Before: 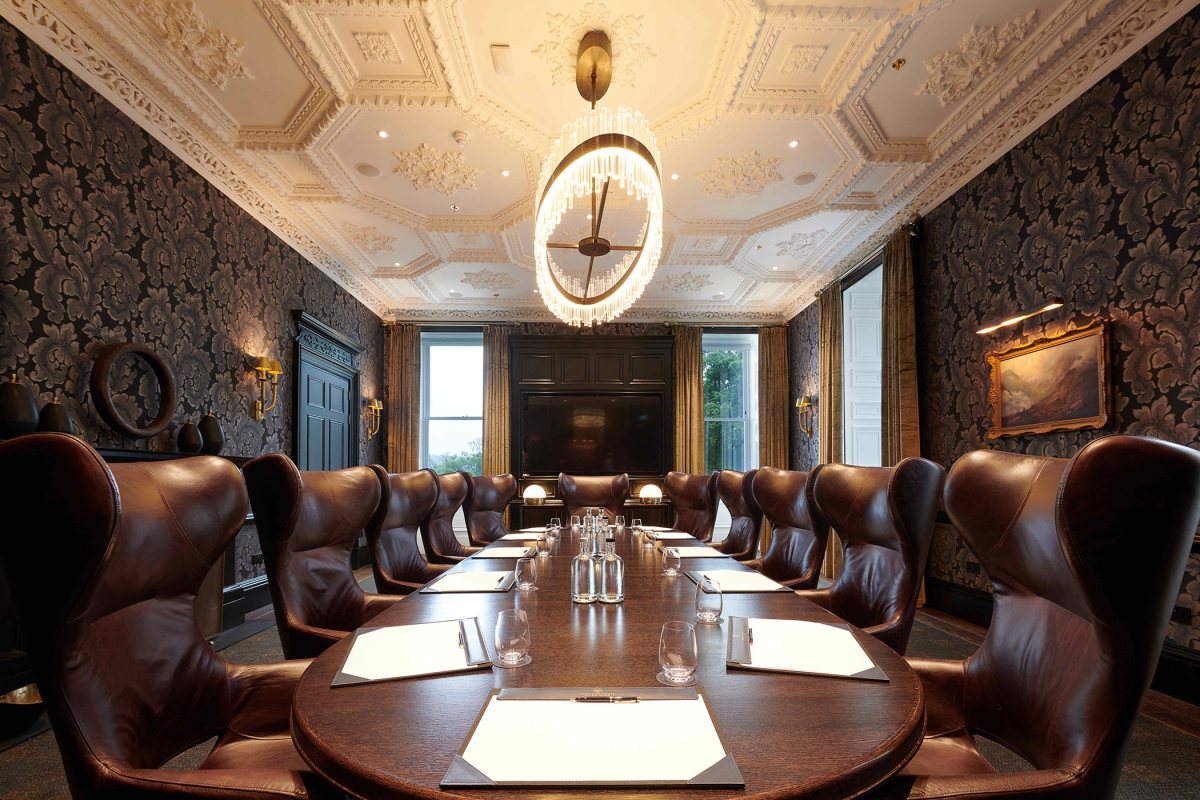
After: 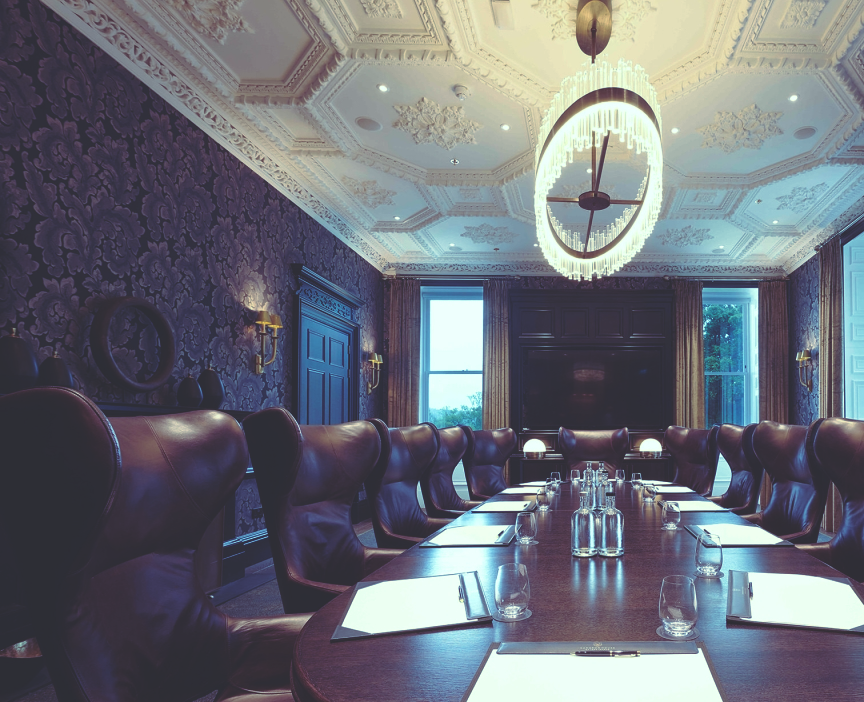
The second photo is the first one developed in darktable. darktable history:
crop: top 5.803%, right 27.864%, bottom 5.804%
rgb curve: curves: ch0 [(0, 0.186) (0.314, 0.284) (0.576, 0.466) (0.805, 0.691) (0.936, 0.886)]; ch1 [(0, 0.186) (0.314, 0.284) (0.581, 0.534) (0.771, 0.746) (0.936, 0.958)]; ch2 [(0, 0.216) (0.275, 0.39) (1, 1)], mode RGB, independent channels, compensate middle gray true, preserve colors none
